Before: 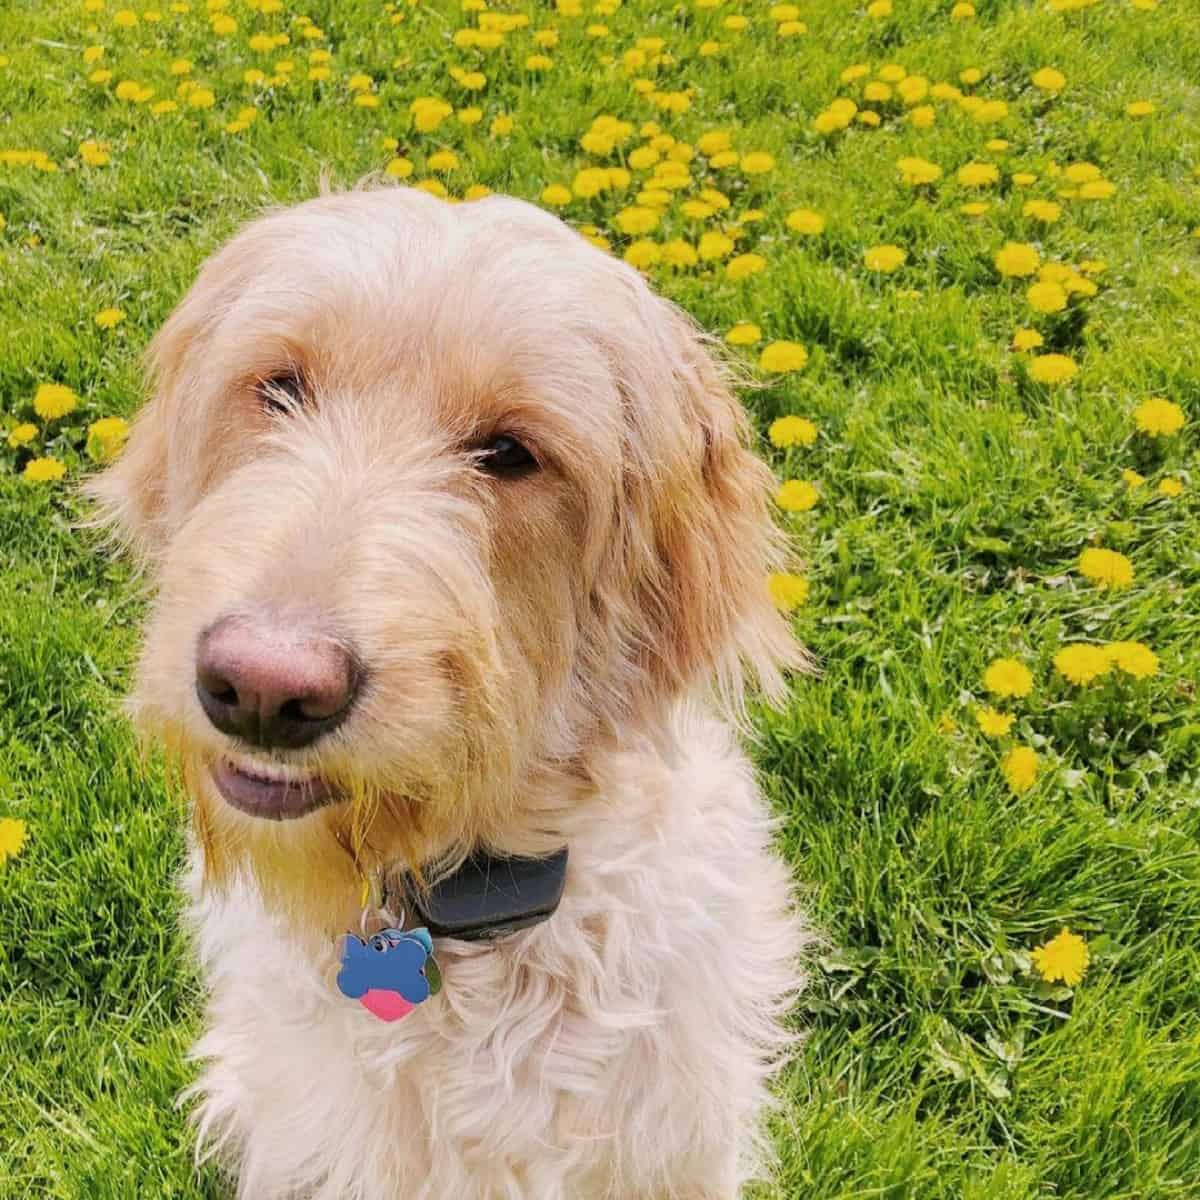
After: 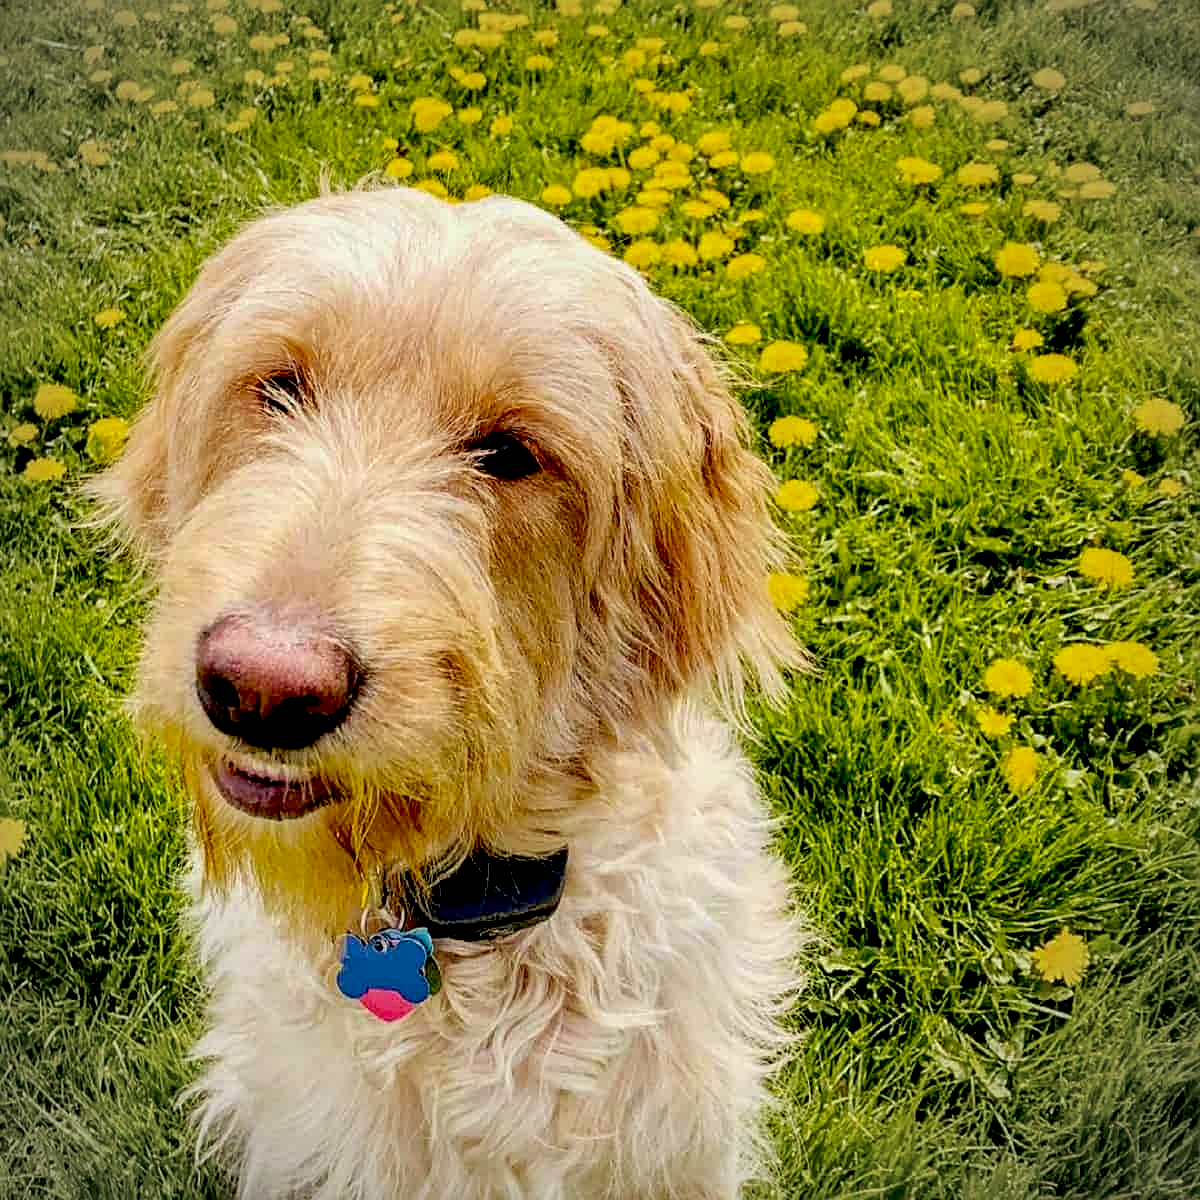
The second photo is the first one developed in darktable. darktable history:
local contrast: on, module defaults
sharpen: on, module defaults
velvia: on, module defaults
exposure: black level correction 0.048, exposure 0.013 EV, compensate exposure bias true, compensate highlight preservation false
haze removal: compatibility mode true, adaptive false
color zones: curves: ch2 [(0, 0.5) (0.143, 0.5) (0.286, 0.489) (0.415, 0.421) (0.571, 0.5) (0.714, 0.5) (0.857, 0.5) (1, 0.5)]
color correction: highlights a* -4.34, highlights b* 6.92
vignetting: fall-off start 79.85%, brightness -0.485
